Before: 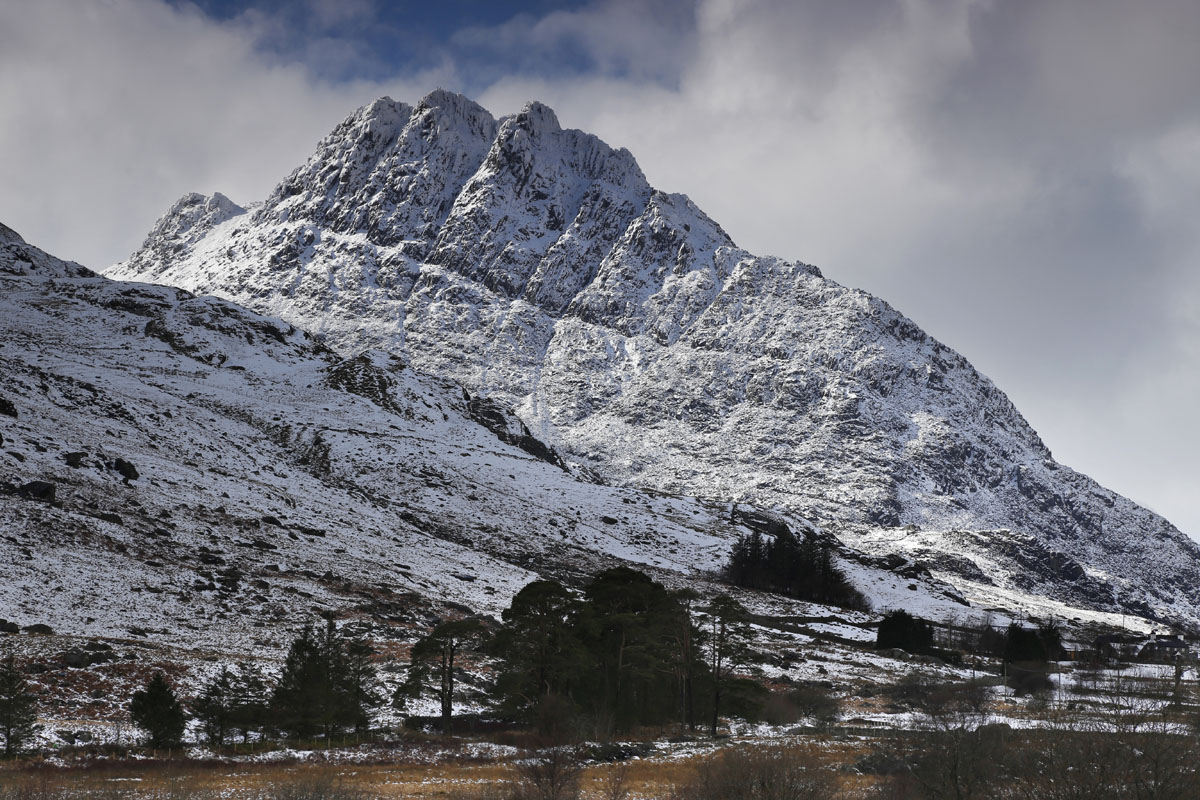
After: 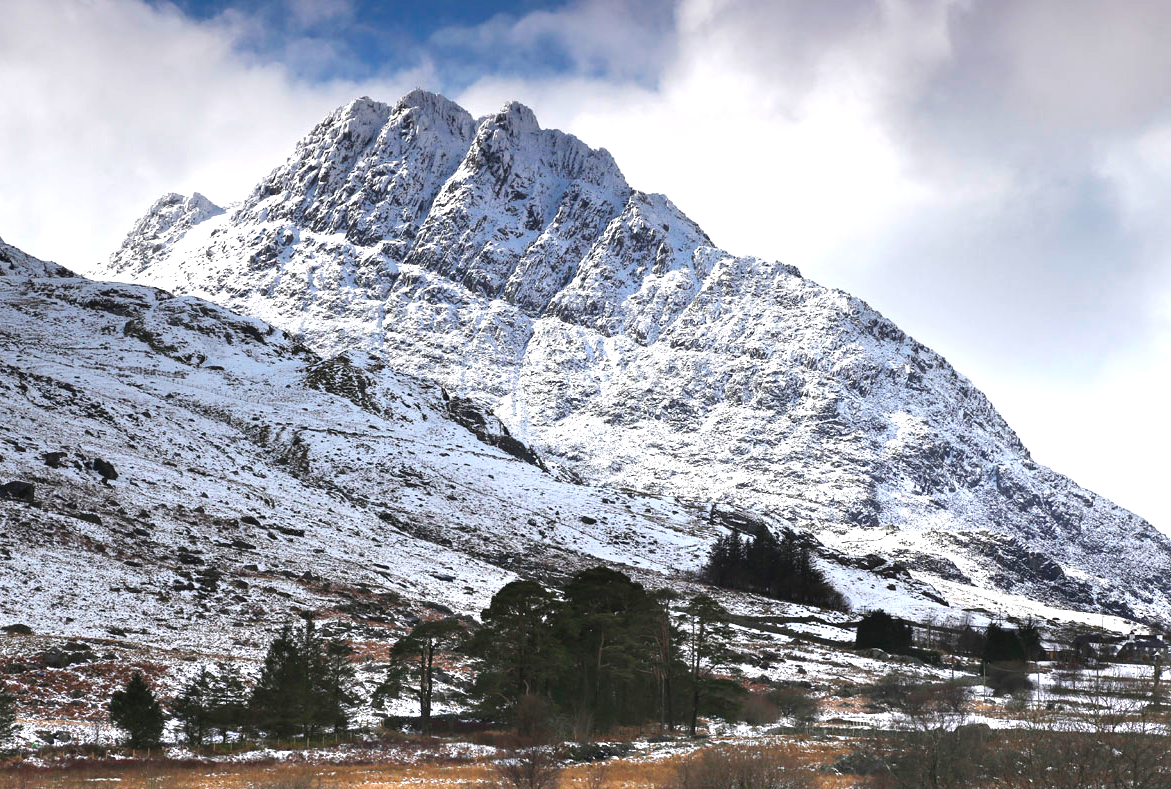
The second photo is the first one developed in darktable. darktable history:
exposure: black level correction -0.002, exposure 1.115 EV, compensate highlight preservation false
crop and rotate: left 1.774%, right 0.633%, bottom 1.28%
